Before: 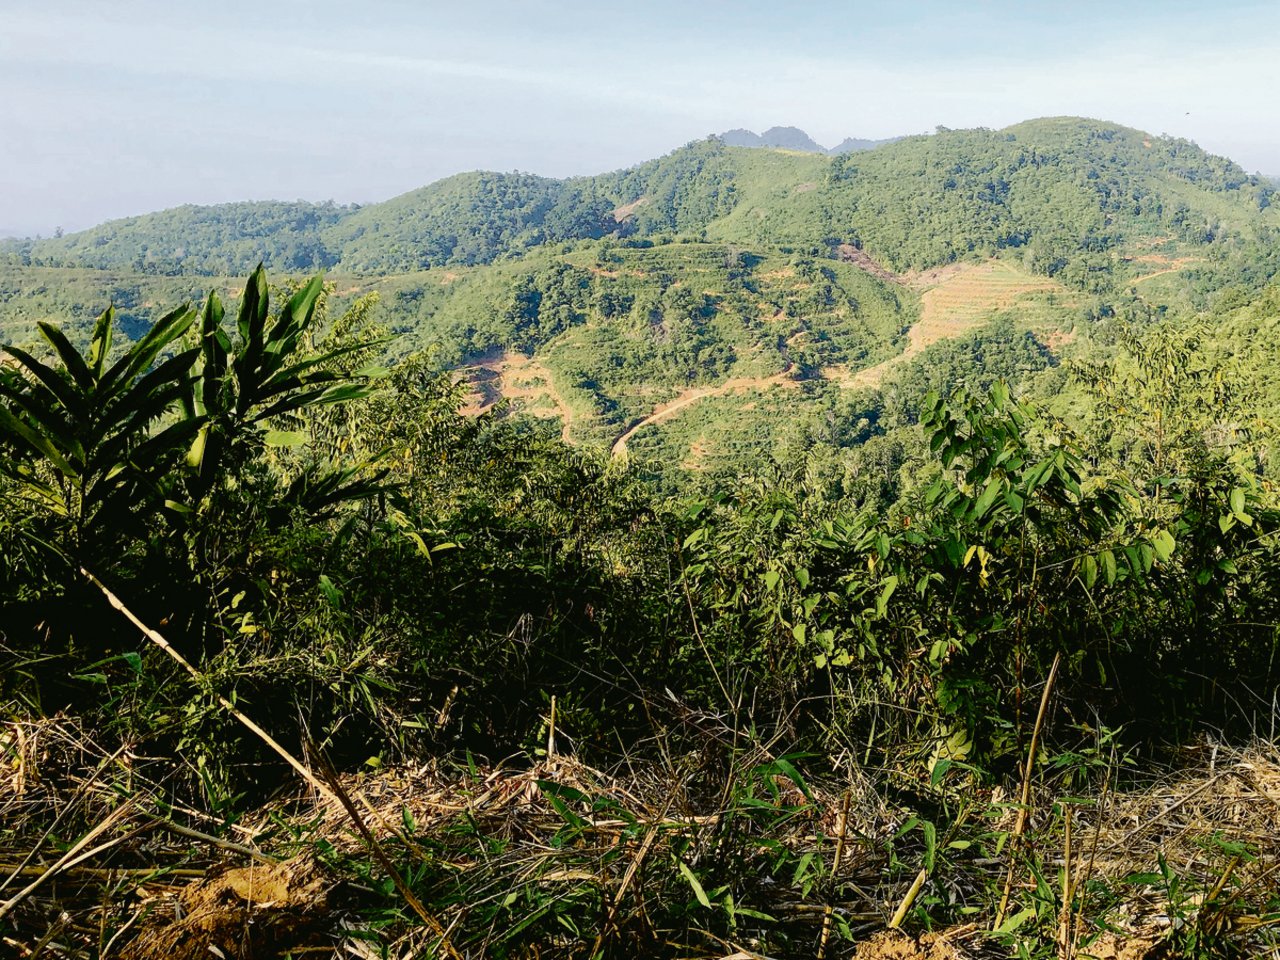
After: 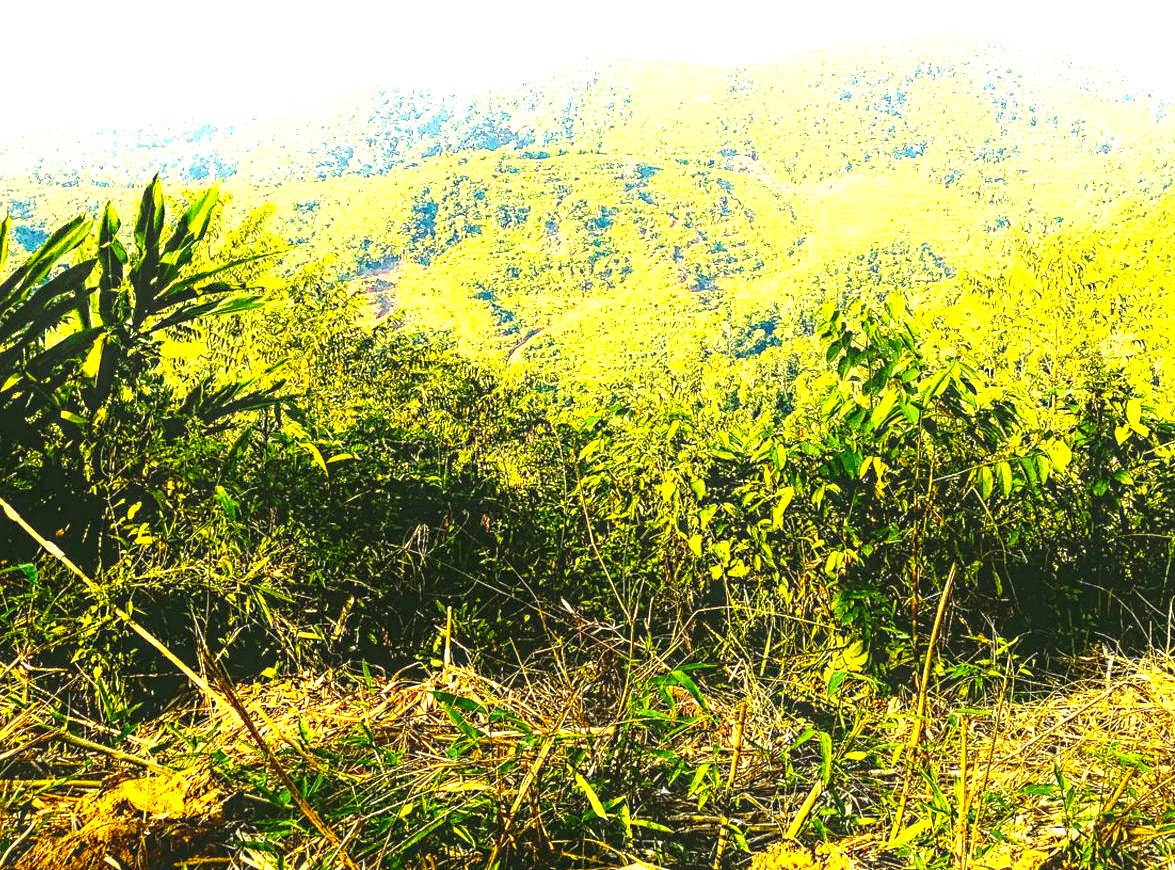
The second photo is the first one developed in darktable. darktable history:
exposure: exposure 1.99 EV, compensate exposure bias true, compensate highlight preservation false
color correction: highlights a* -0.159, highlights b* 0.113
crop and rotate: left 8.154%, top 9.281%
local contrast: detail 130%
levels: levels [0.016, 0.484, 0.953]
color balance rgb: highlights gain › chroma 7.902%, highlights gain › hue 83.56°, perceptual saturation grading › global saturation 25.635%
contrast equalizer: octaves 7, y [[0.514, 0.573, 0.581, 0.508, 0.5, 0.5], [0.5 ×6], [0.5 ×6], [0 ×6], [0 ×6]], mix -0.985
sharpen: radius 5.311, amount 0.315, threshold 26.882
